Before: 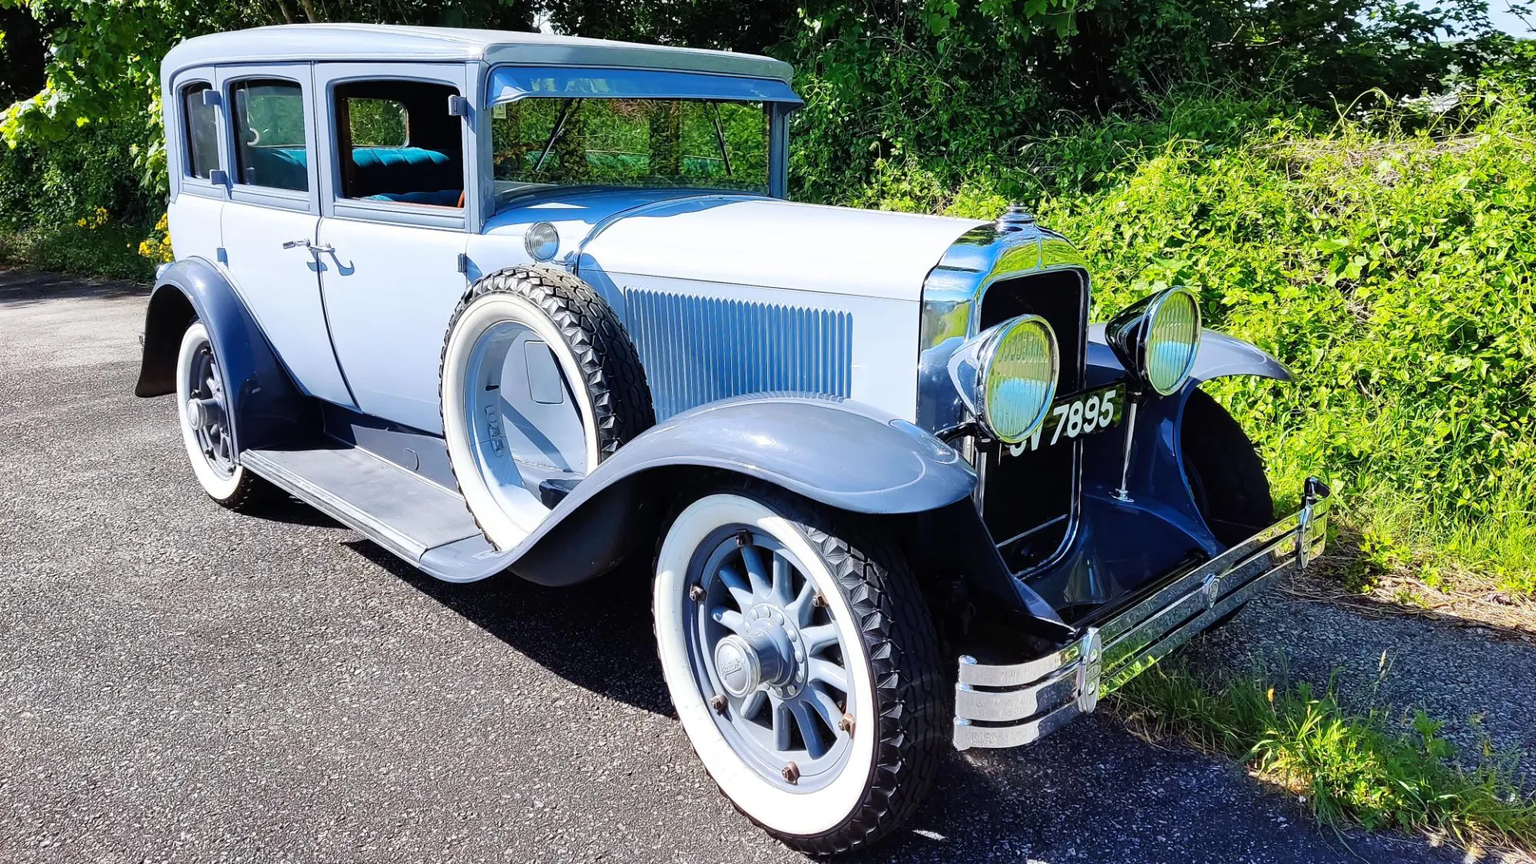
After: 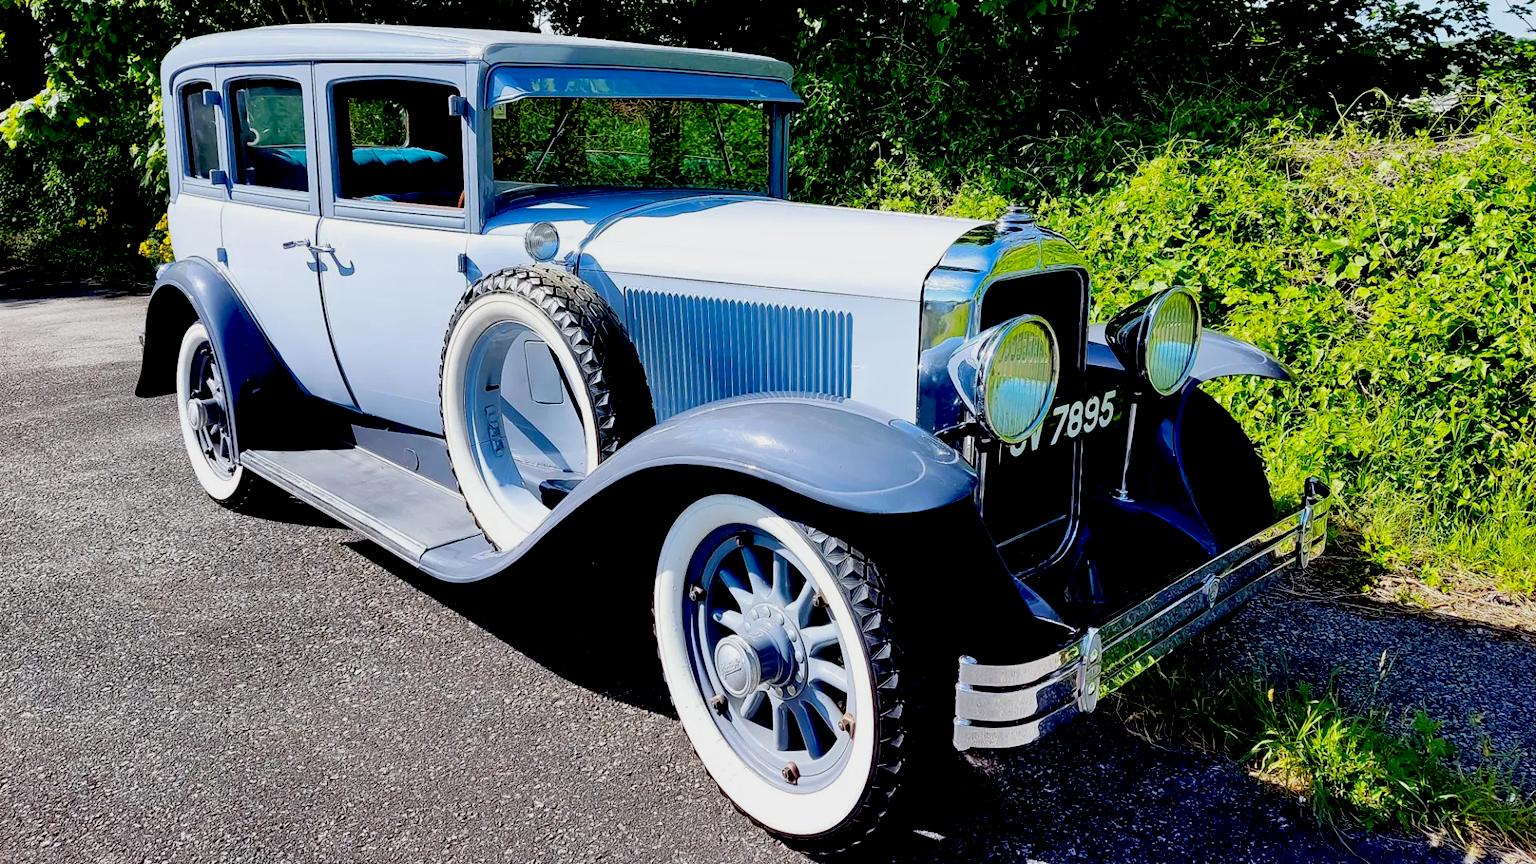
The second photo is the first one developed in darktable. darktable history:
exposure: black level correction 0.046, exposure -0.23 EV, compensate highlight preservation false
